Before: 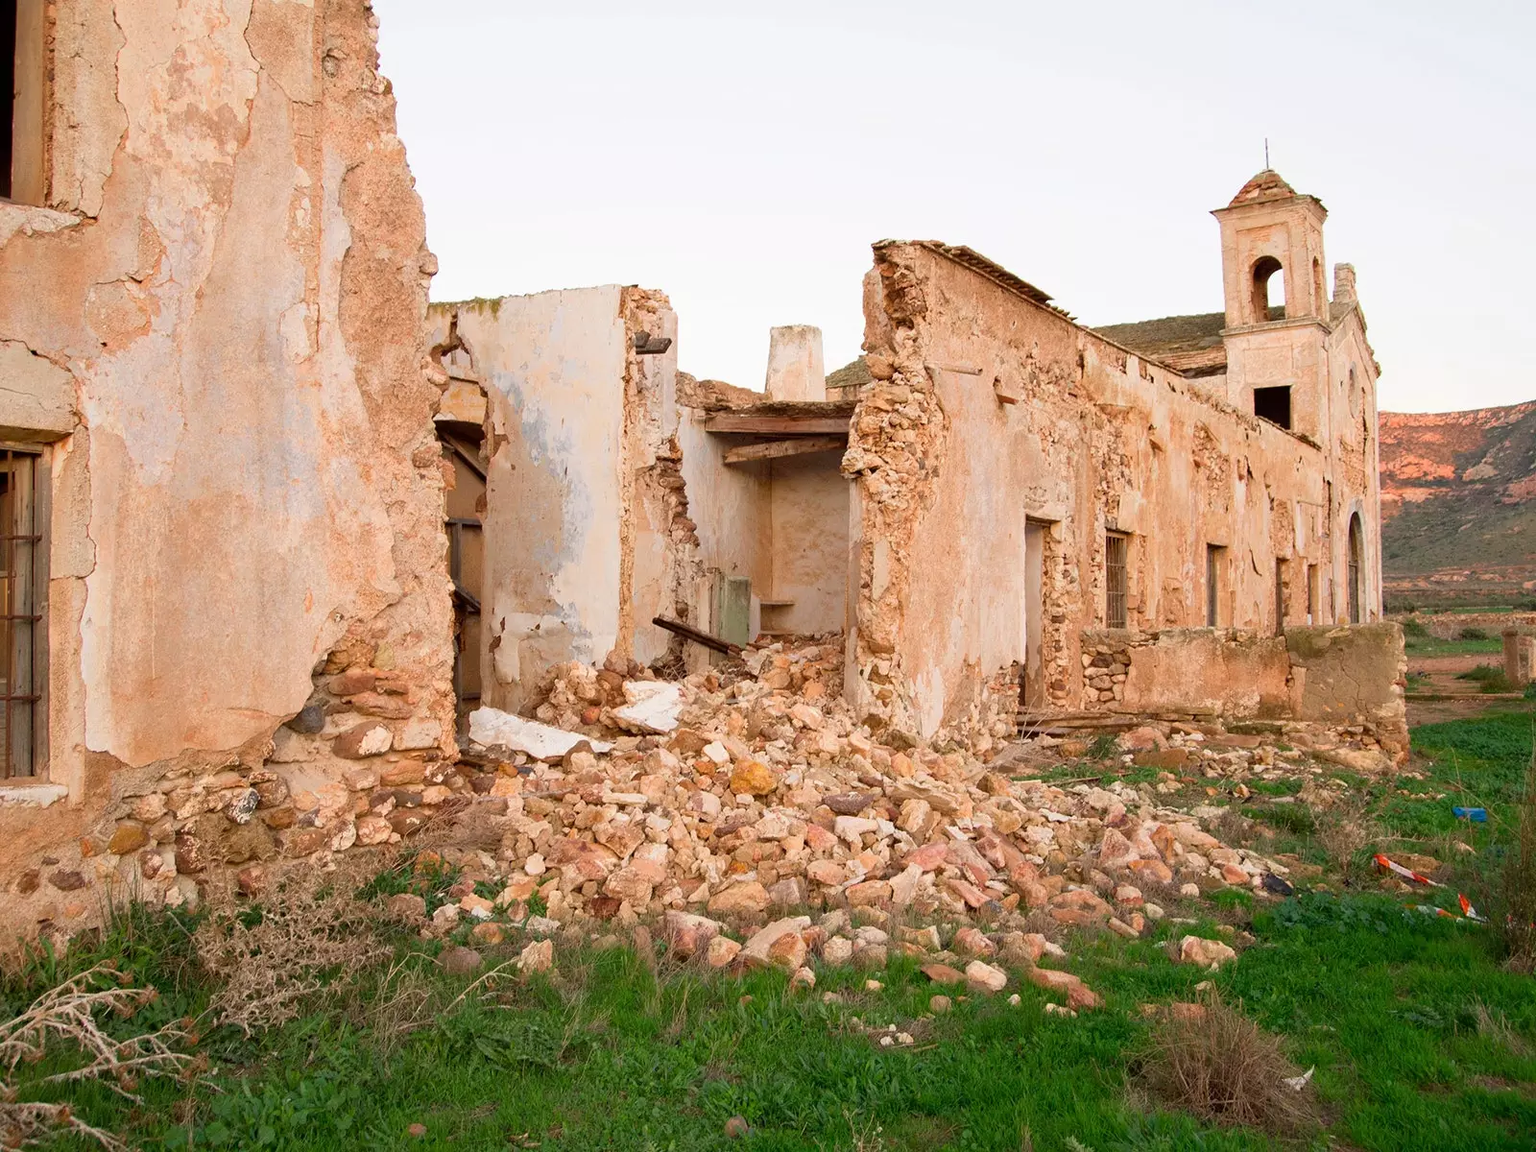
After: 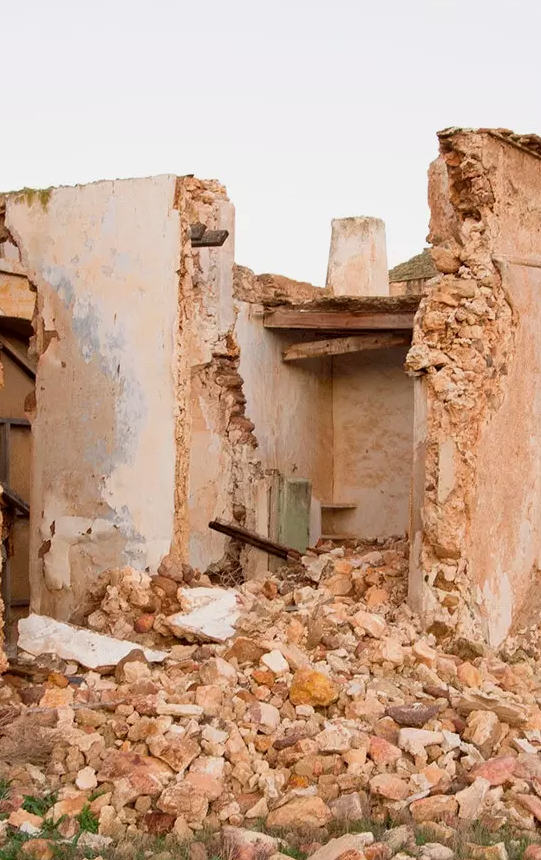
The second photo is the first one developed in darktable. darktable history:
crop and rotate: left 29.472%, top 10.192%, right 36.662%, bottom 18.085%
exposure: black level correction 0.001, exposure -0.121 EV, compensate highlight preservation false
